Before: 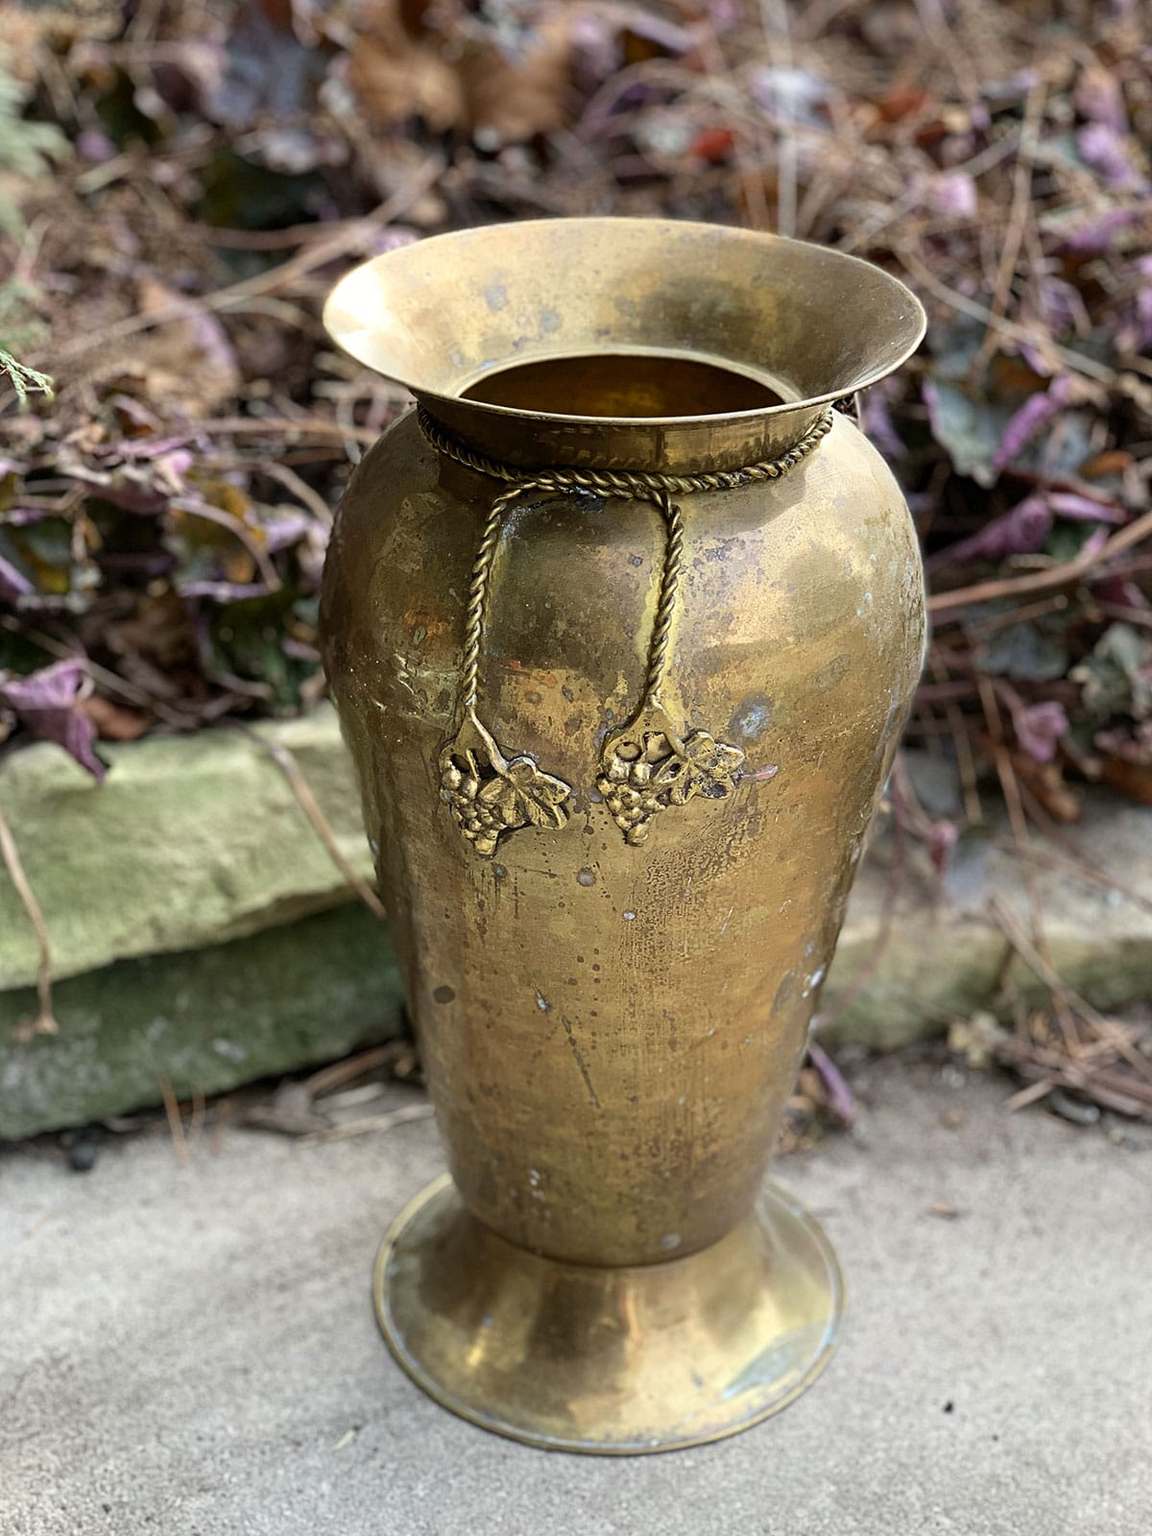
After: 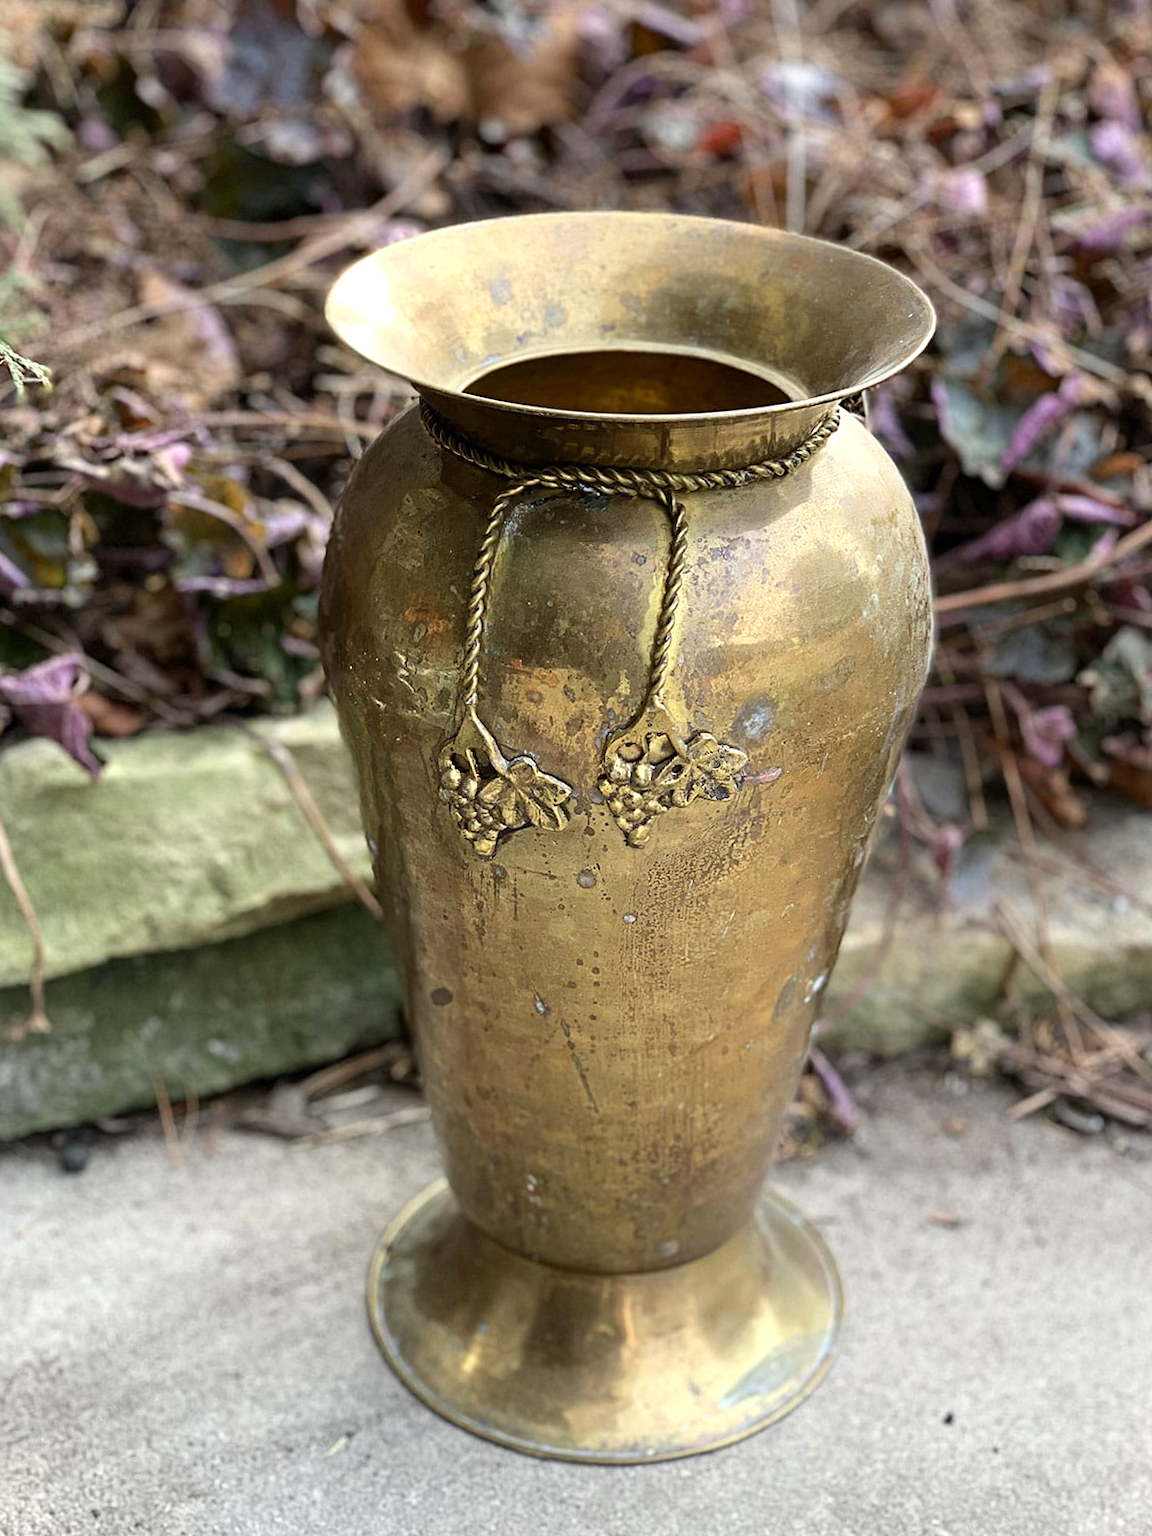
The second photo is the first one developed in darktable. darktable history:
crop and rotate: angle -0.5°
exposure: exposure 0.207 EV, compensate highlight preservation false
